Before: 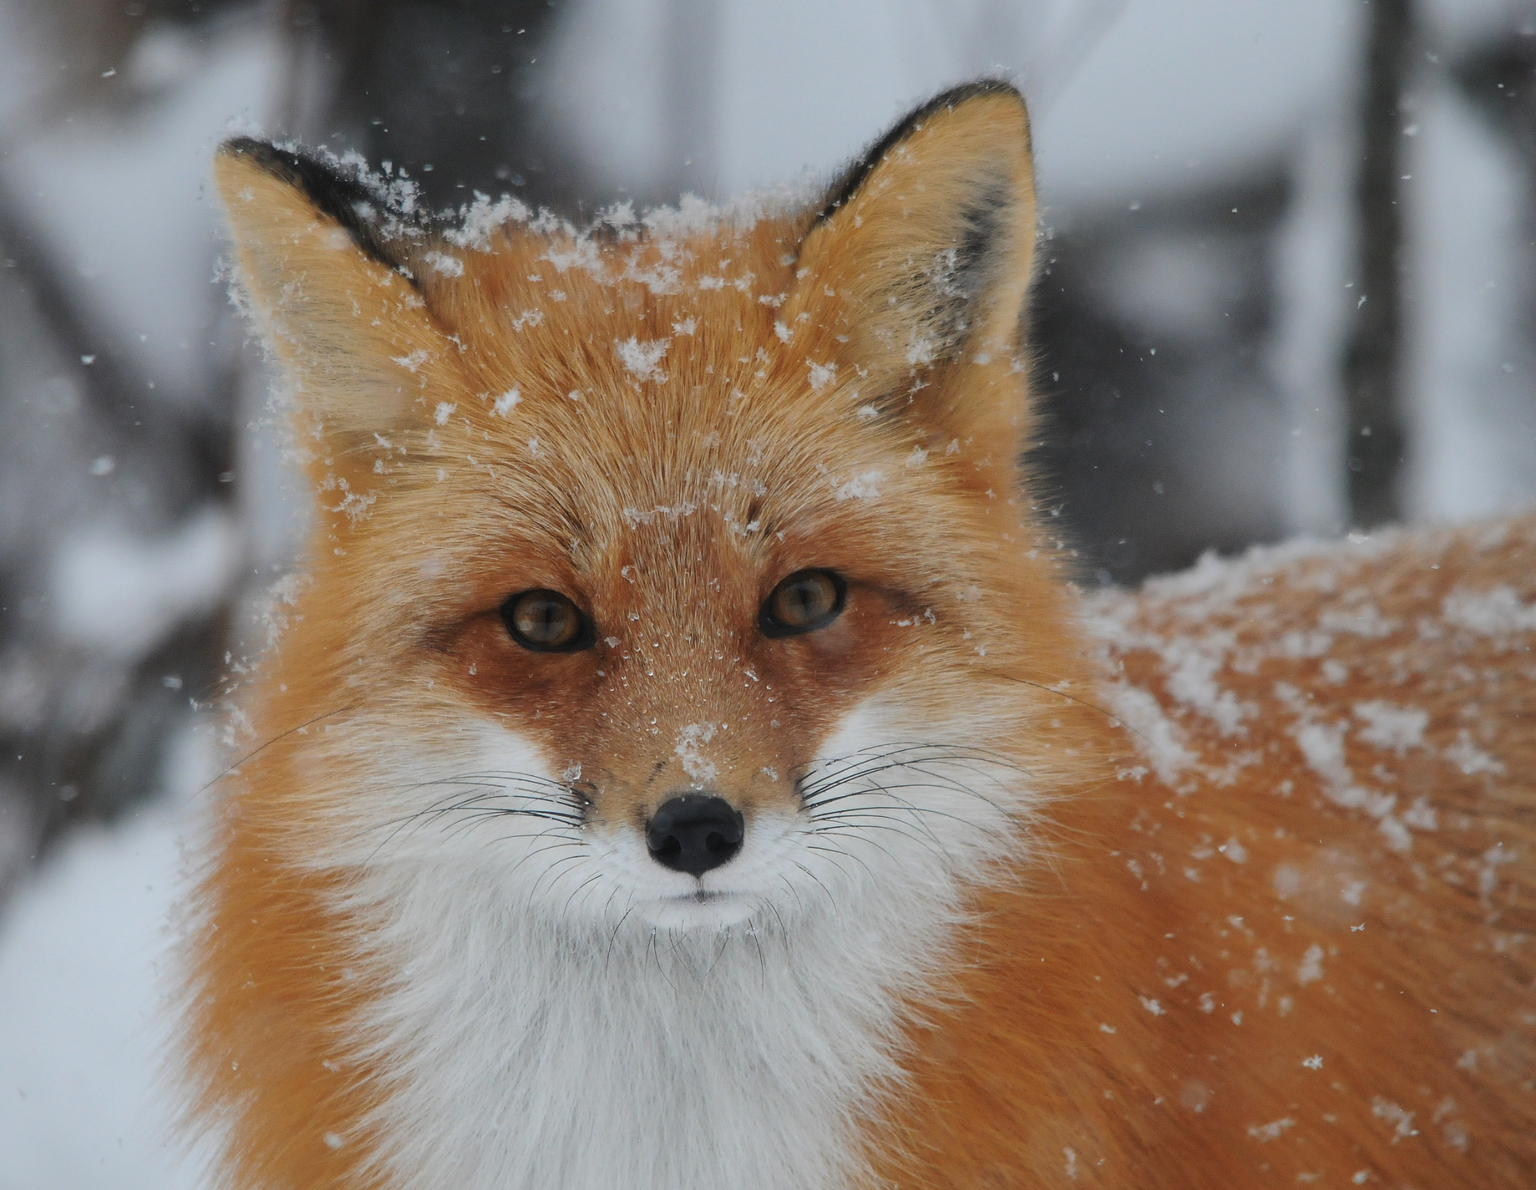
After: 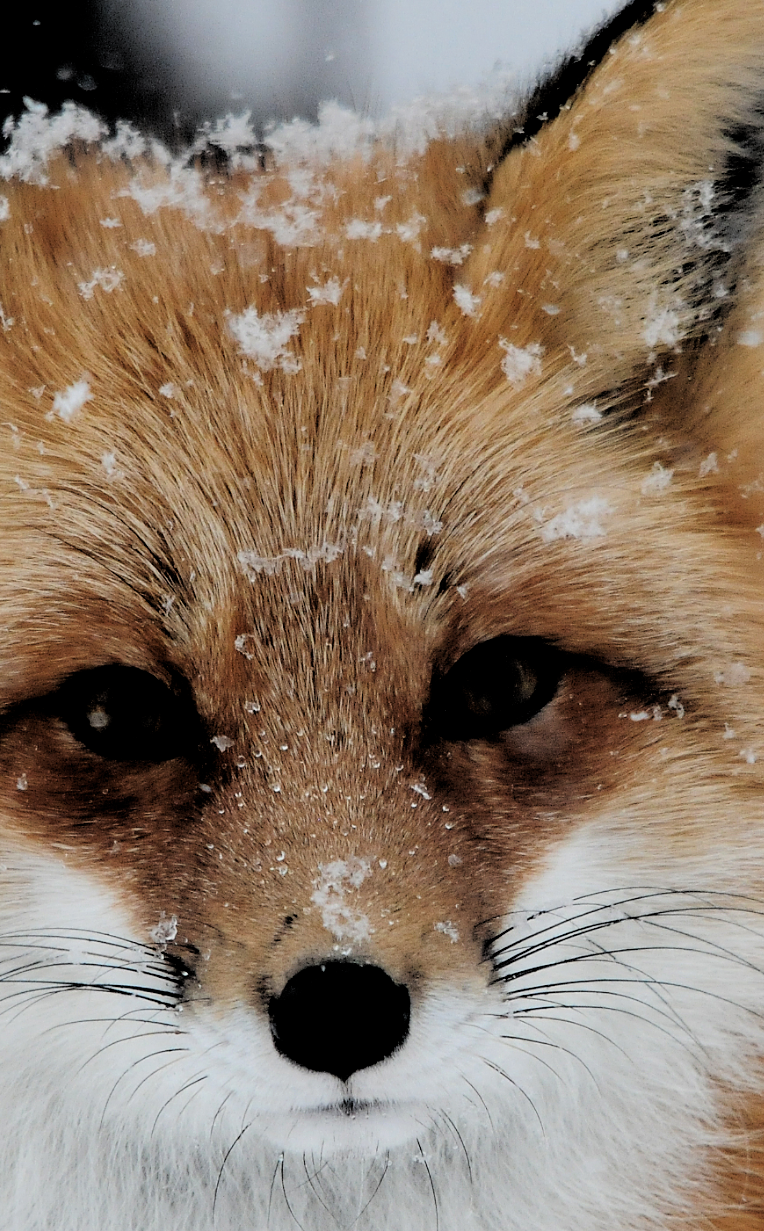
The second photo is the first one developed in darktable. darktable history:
filmic rgb: middle gray luminance 13.55%, black relative exposure -2.1 EV, white relative exposure 3.1 EV, target black luminance 0%, hardness 1.78, latitude 58.4%, contrast 1.73, highlights saturation mix 3.74%, shadows ↔ highlights balance -36.77%
crop and rotate: left 29.771%, top 10.291%, right 35.434%, bottom 17.372%
